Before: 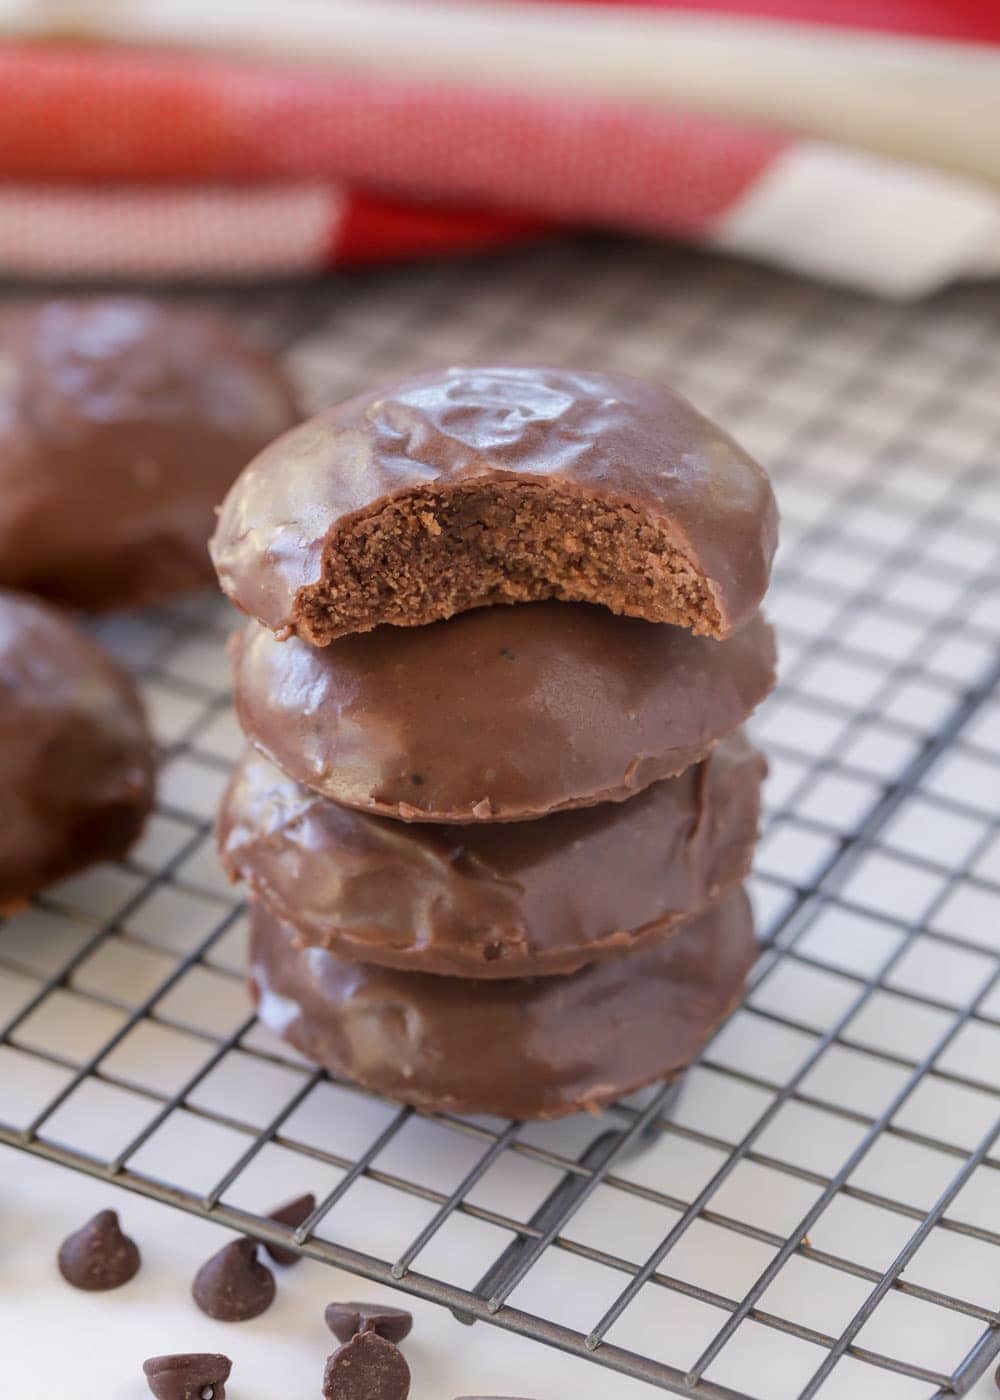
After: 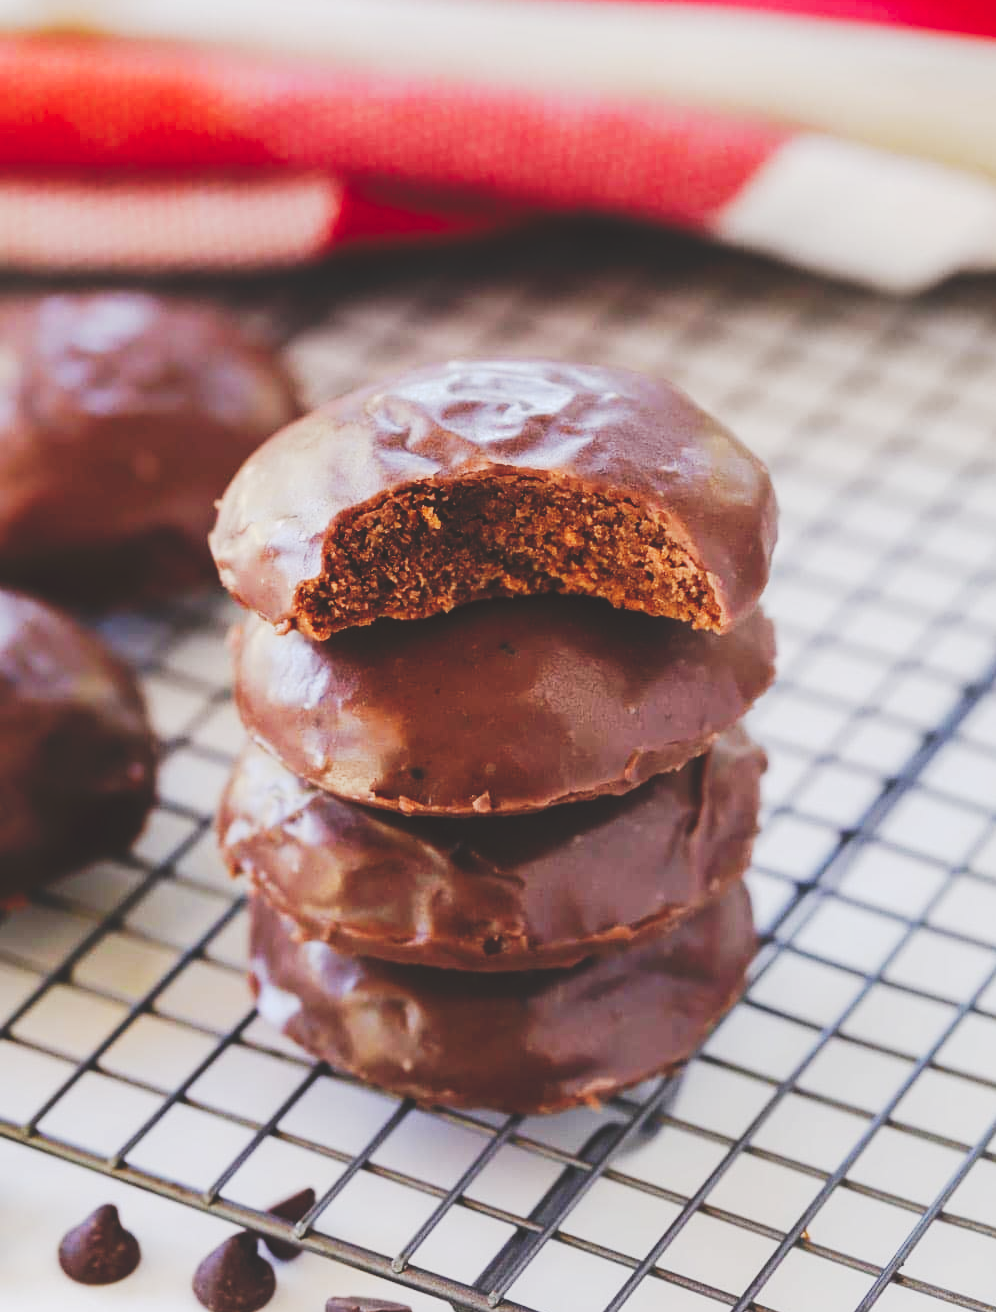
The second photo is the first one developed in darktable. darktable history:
crop: top 0.464%, right 0.258%, bottom 5.031%
shadows and highlights: shadows 25.29, highlights -26.07
tone curve: curves: ch0 [(0, 0) (0.003, 0.145) (0.011, 0.15) (0.025, 0.15) (0.044, 0.156) (0.069, 0.161) (0.1, 0.169) (0.136, 0.175) (0.177, 0.184) (0.224, 0.196) (0.277, 0.234) (0.335, 0.291) (0.399, 0.391) (0.468, 0.505) (0.543, 0.633) (0.623, 0.742) (0.709, 0.826) (0.801, 0.882) (0.898, 0.93) (1, 1)], preserve colors none
